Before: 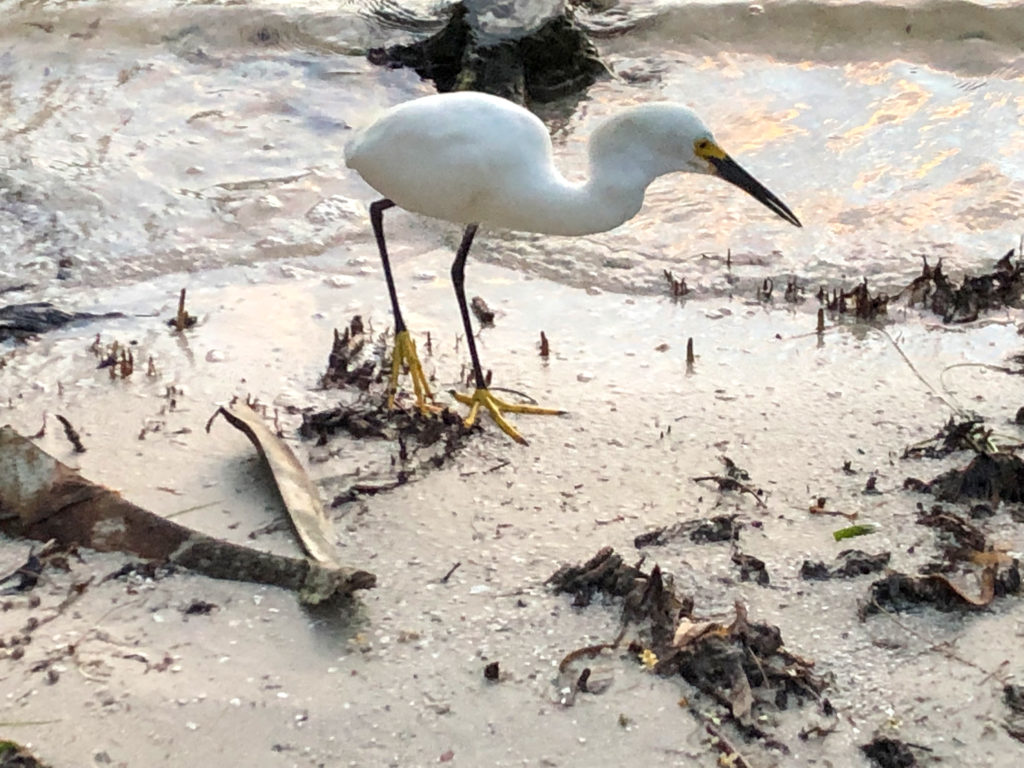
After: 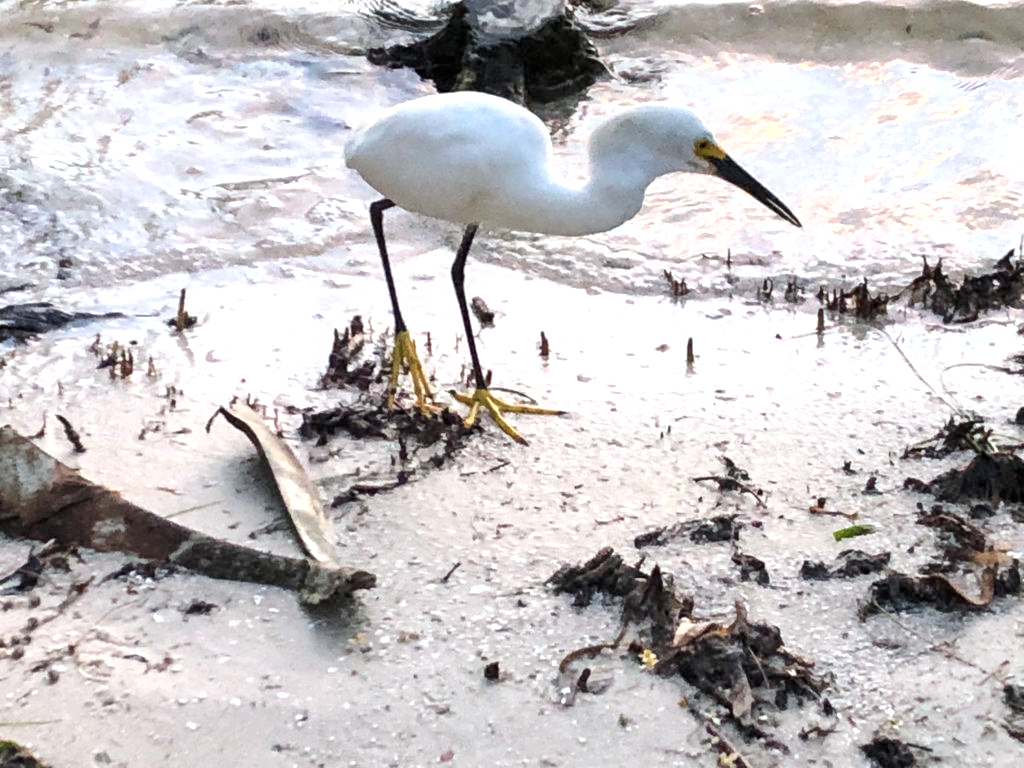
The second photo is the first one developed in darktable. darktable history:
tone equalizer: -8 EV -0.417 EV, -7 EV -0.389 EV, -6 EV -0.333 EV, -5 EV -0.222 EV, -3 EV 0.222 EV, -2 EV 0.333 EV, -1 EV 0.389 EV, +0 EV 0.417 EV, edges refinement/feathering 500, mask exposure compensation -1.57 EV, preserve details no
color calibration: illuminant as shot in camera, x 0.358, y 0.373, temperature 4628.91 K
